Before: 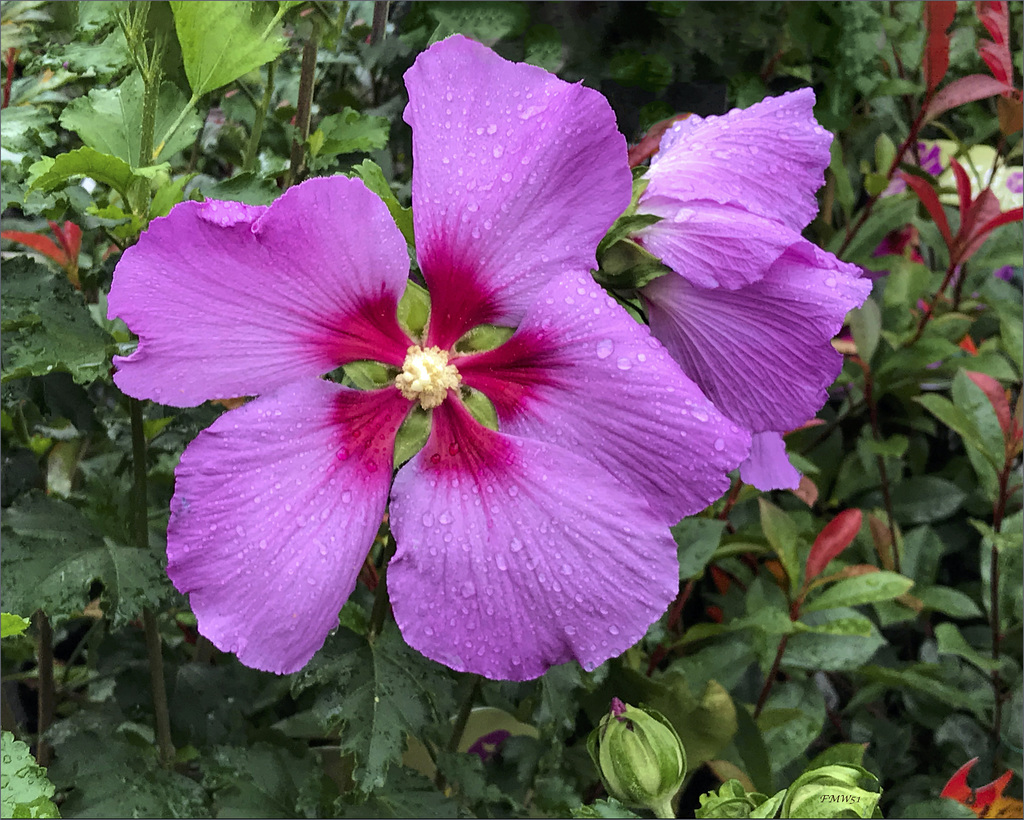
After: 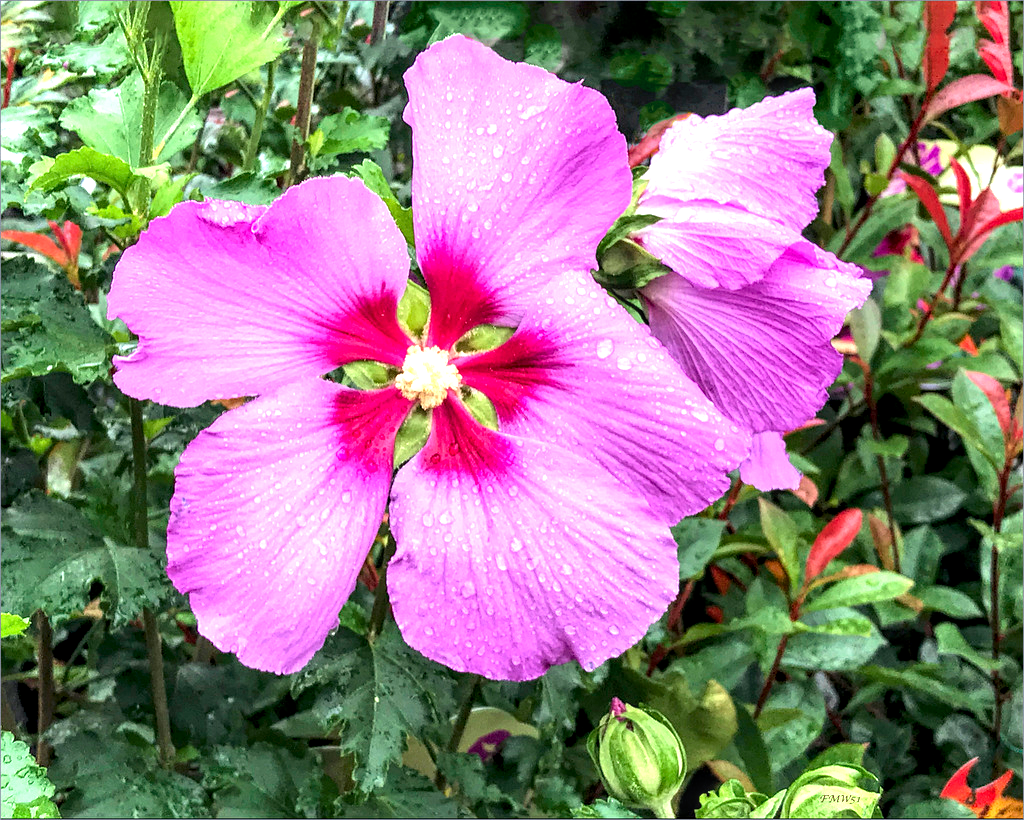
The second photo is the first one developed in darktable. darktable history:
local contrast: detail 130%
exposure: exposure 1.25 EV, compensate exposure bias true, compensate highlight preservation false
rgb levels: preserve colors max RGB
